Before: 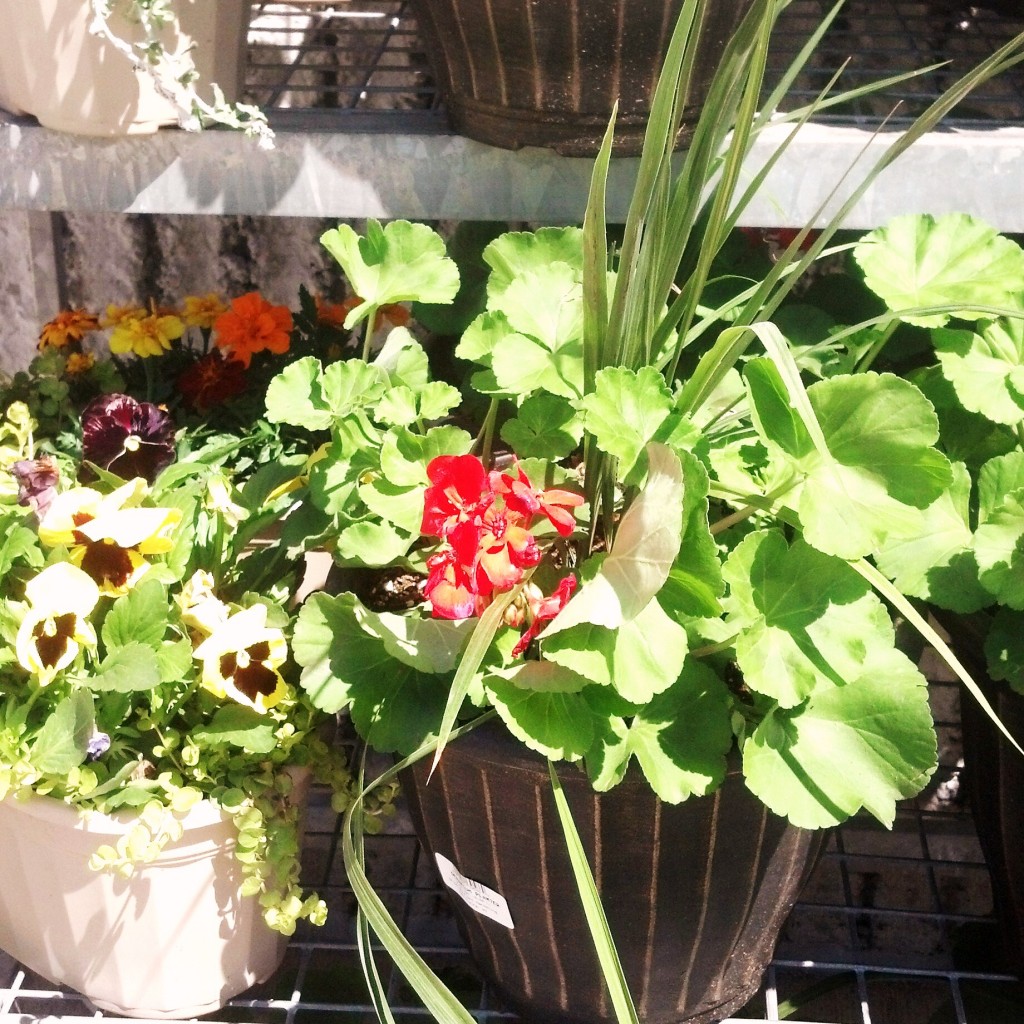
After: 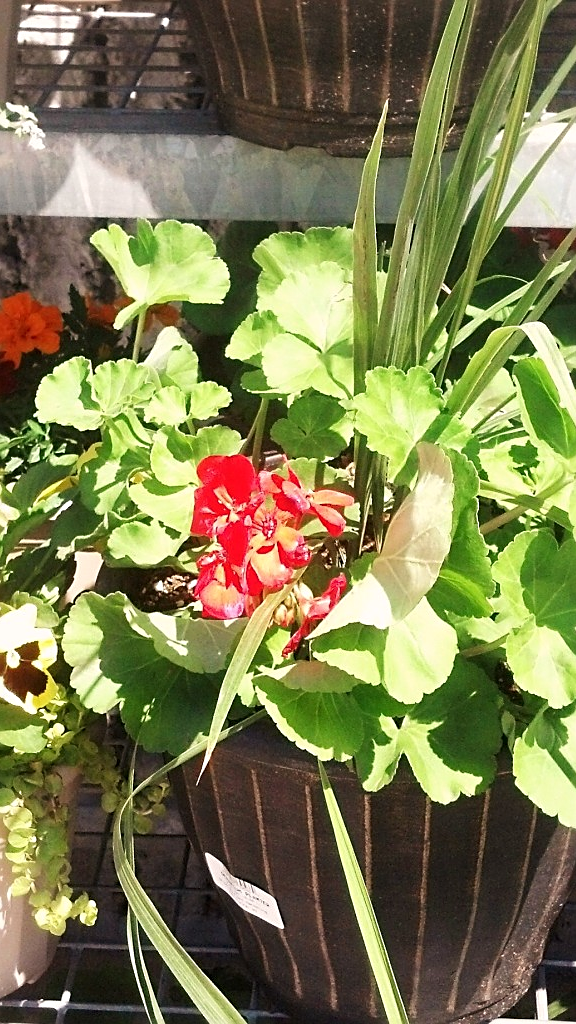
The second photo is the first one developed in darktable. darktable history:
sharpen: on, module defaults
white balance: red 1.009, blue 0.985
crop and rotate: left 22.516%, right 21.234%
